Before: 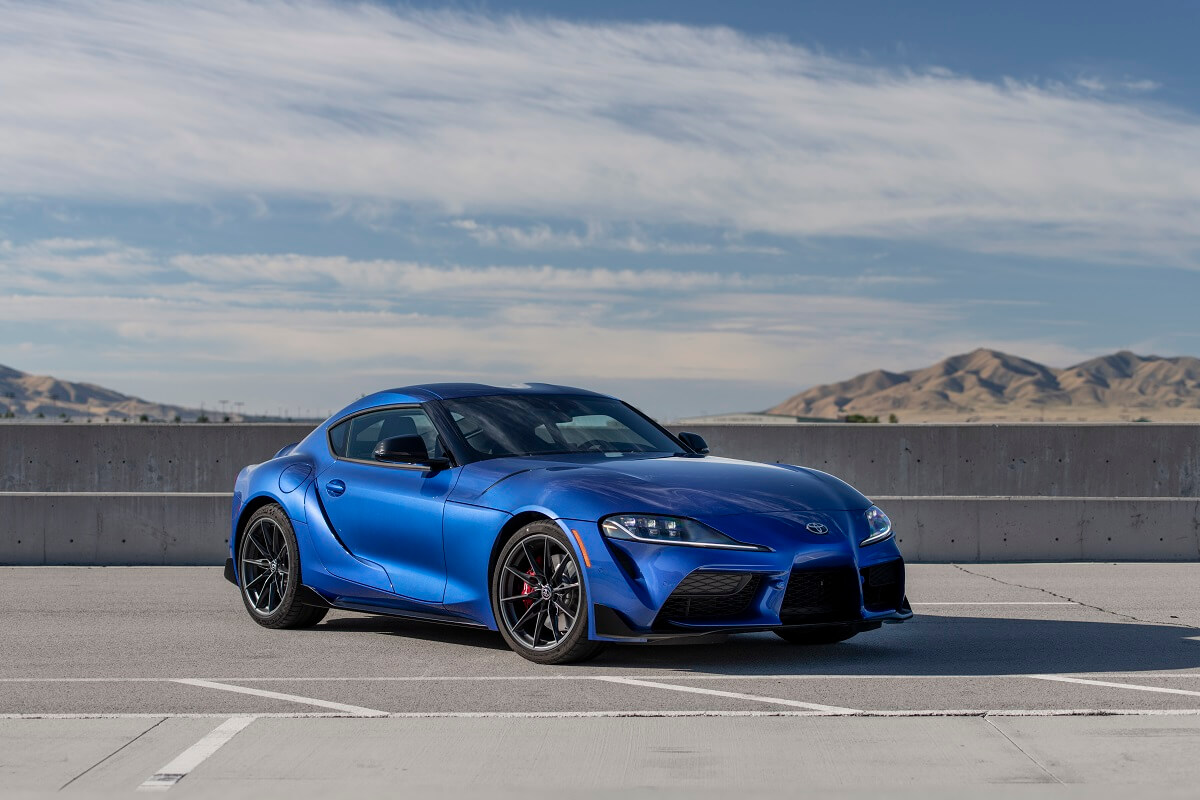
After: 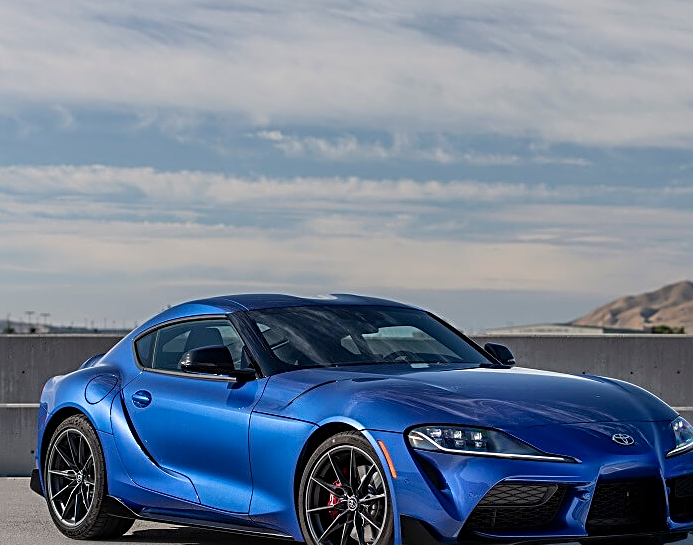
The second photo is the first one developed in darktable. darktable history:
sharpen: radius 2.676, amount 0.669
tone equalizer: on, module defaults
crop: left 16.202%, top 11.208%, right 26.045%, bottom 20.557%
